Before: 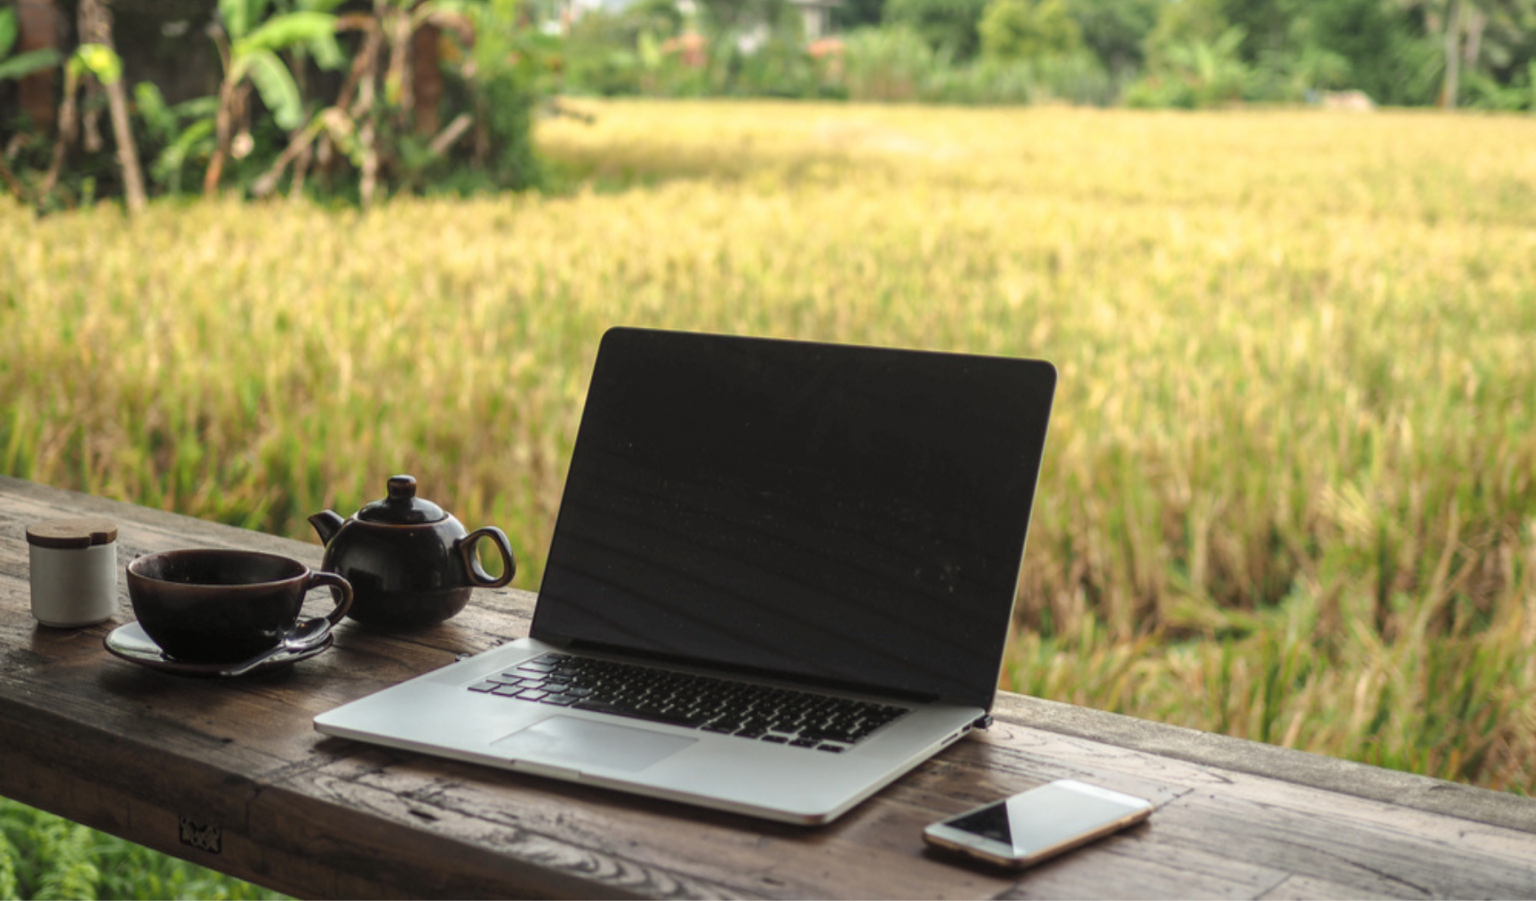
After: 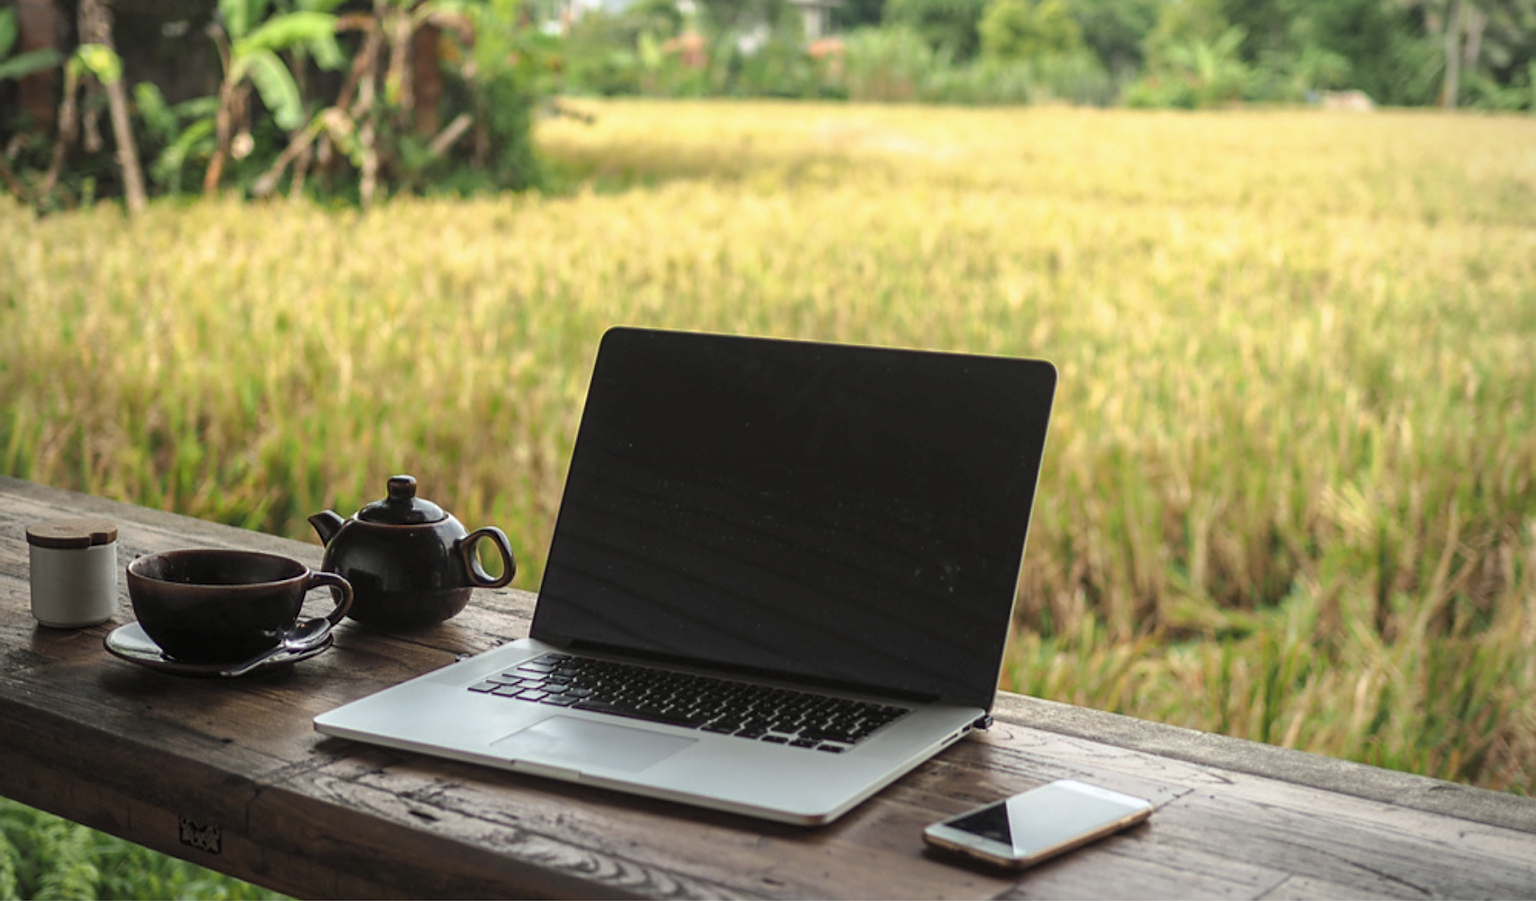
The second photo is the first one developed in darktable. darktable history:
white balance: red 0.988, blue 1.017
sharpen: on, module defaults
vignetting: fall-off radius 93.87%
